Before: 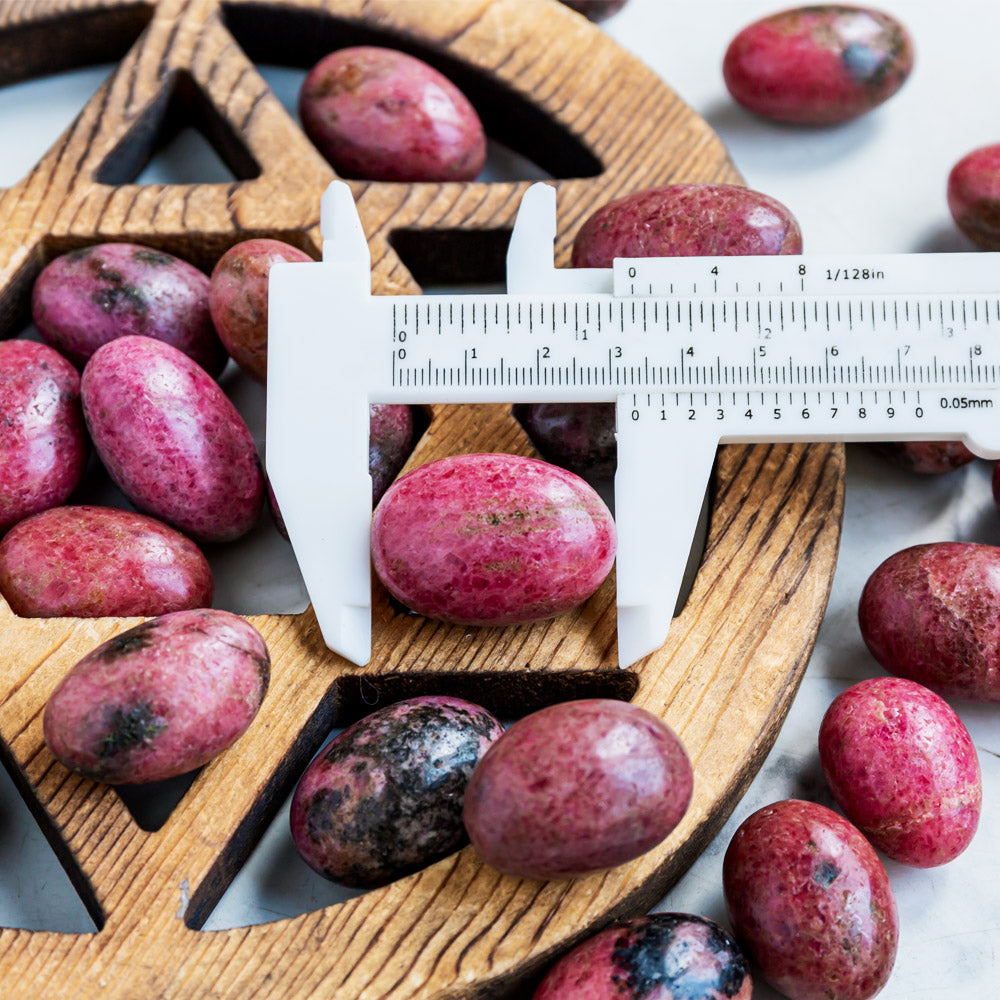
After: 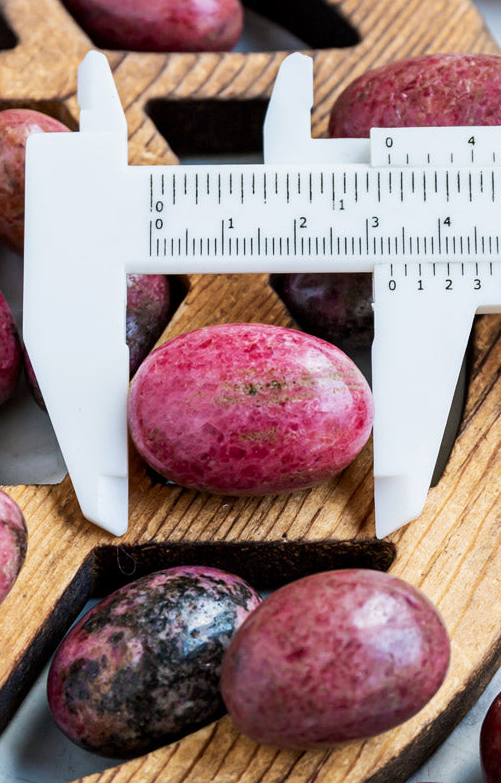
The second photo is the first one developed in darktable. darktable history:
crop and rotate: angle 0.02°, left 24.337%, top 13.05%, right 25.459%, bottom 8.554%
